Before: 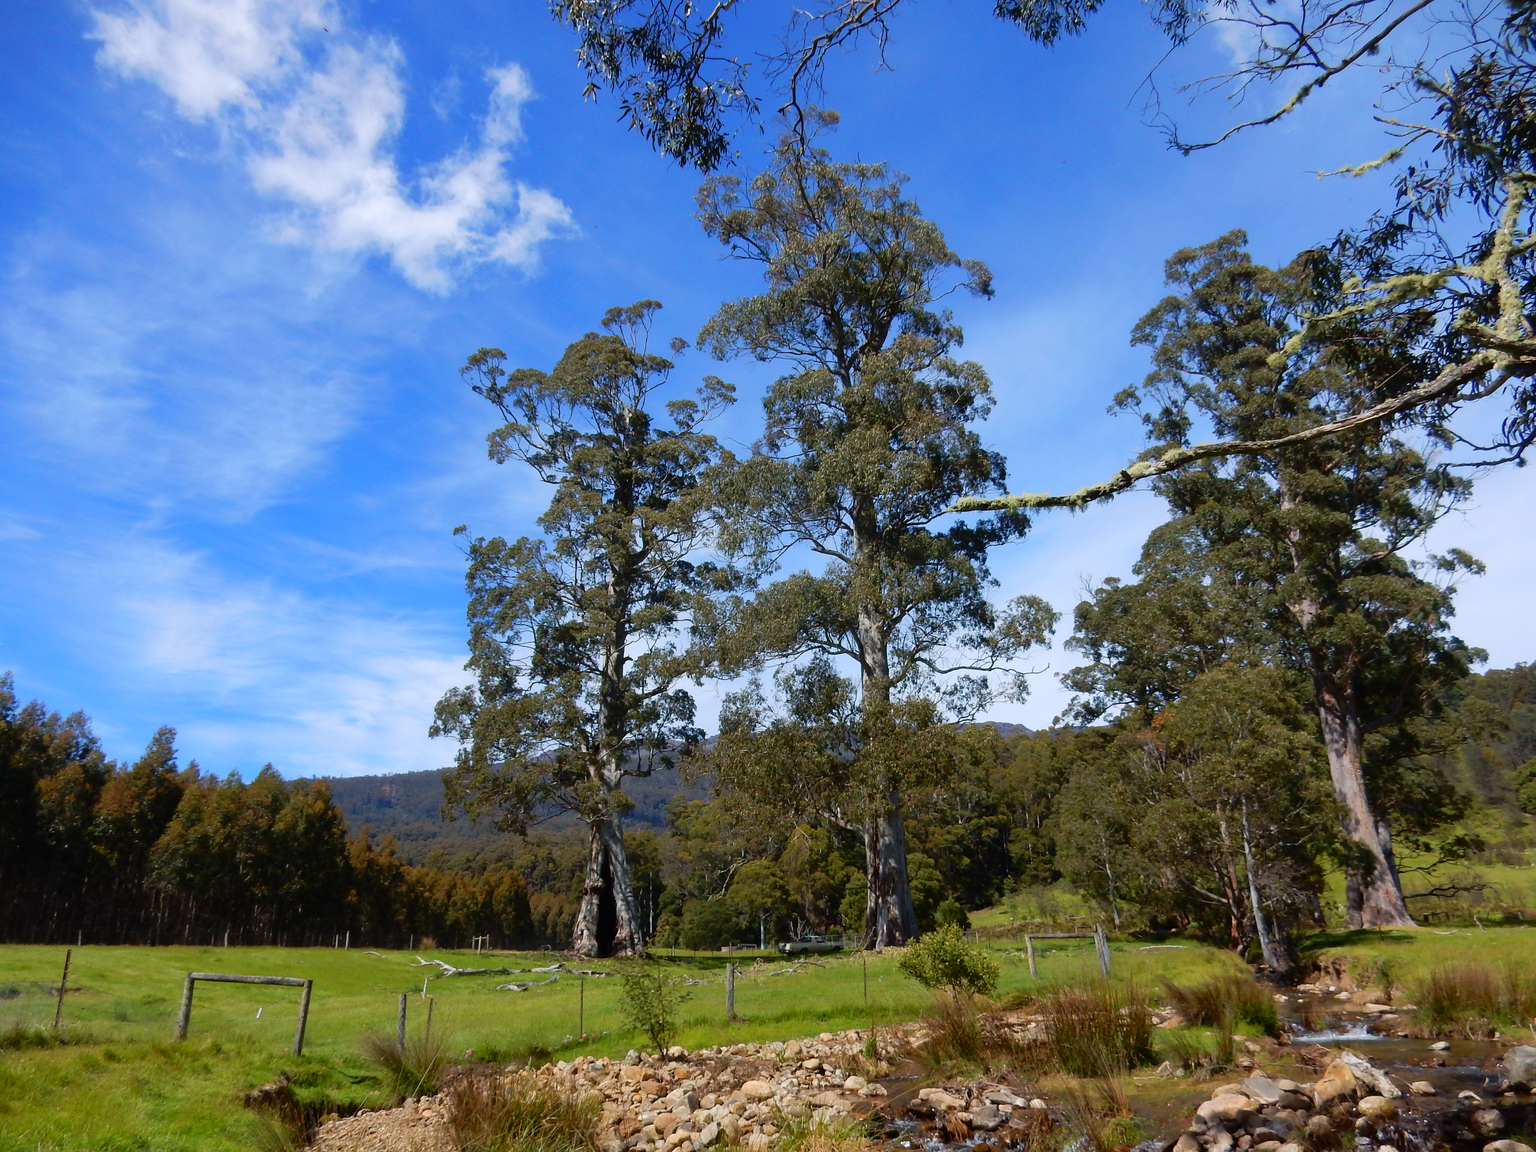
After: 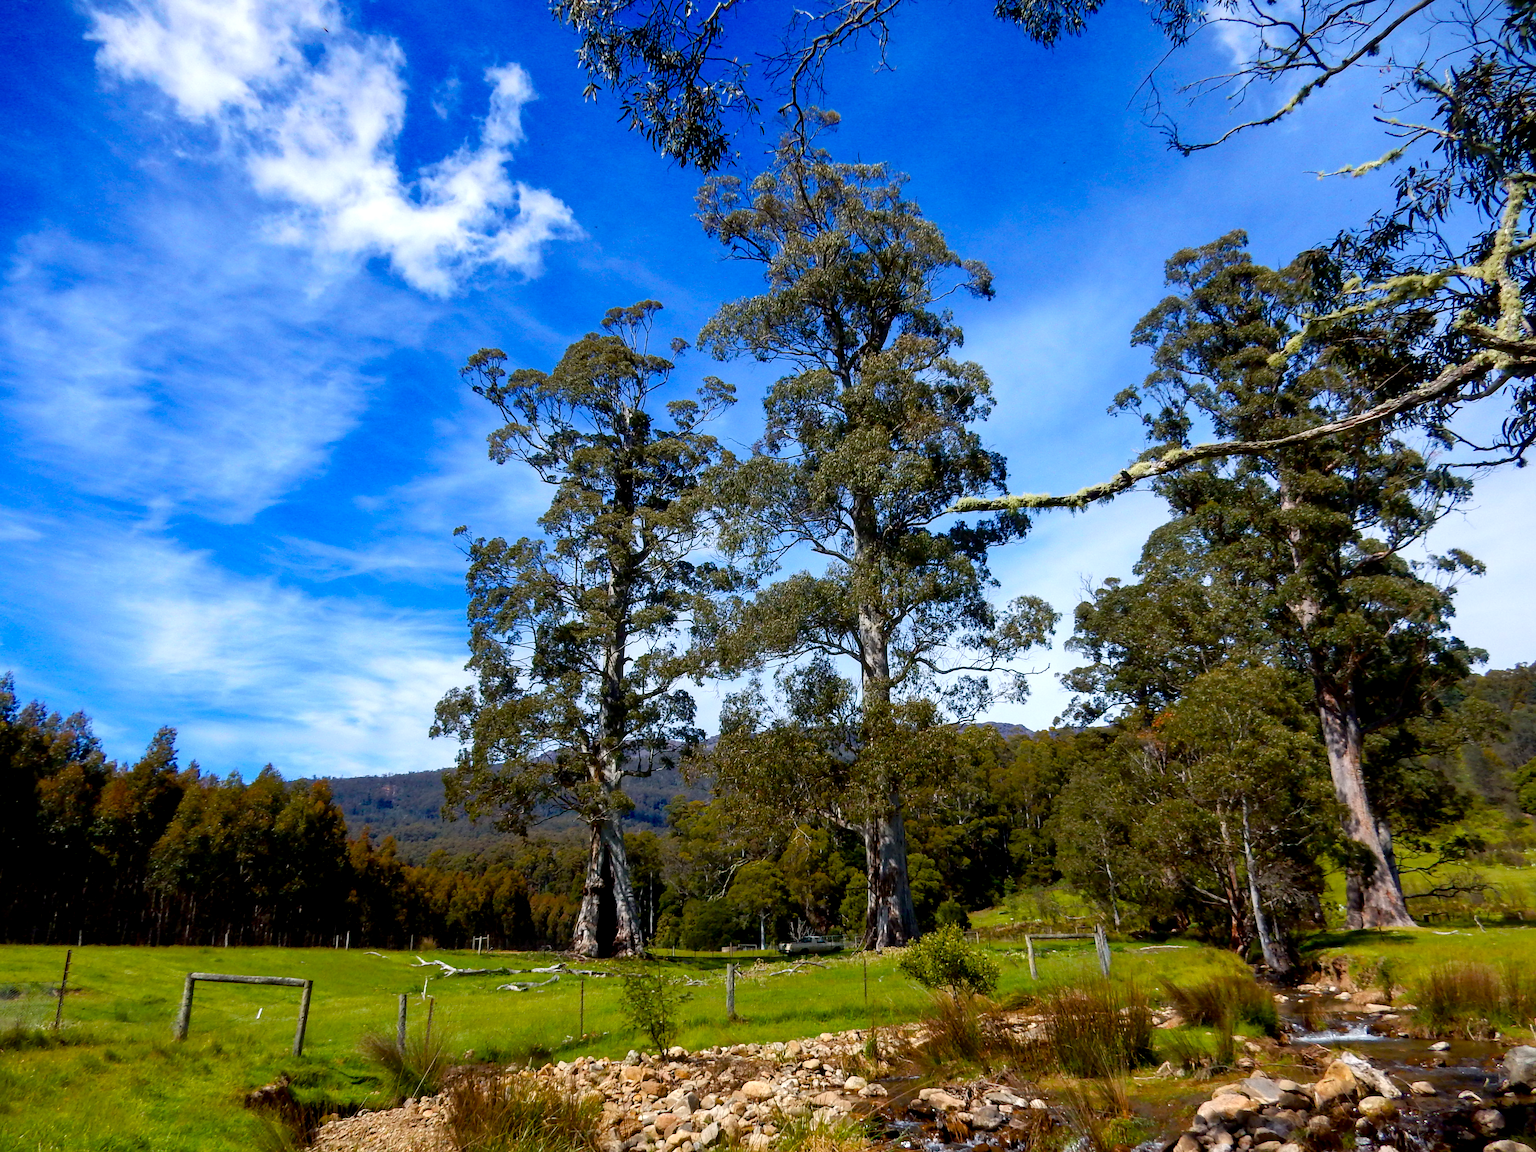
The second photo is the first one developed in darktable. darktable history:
color balance rgb: linear chroma grading › shadows 16%, perceptual saturation grading › global saturation 8%, perceptual saturation grading › shadows 4%, perceptual brilliance grading › global brilliance 2%, perceptual brilliance grading › highlights 8%, perceptual brilliance grading › shadows -4%, global vibrance 16%, saturation formula JzAzBz (2021)
local contrast: highlights 25%, shadows 75%, midtone range 0.75
